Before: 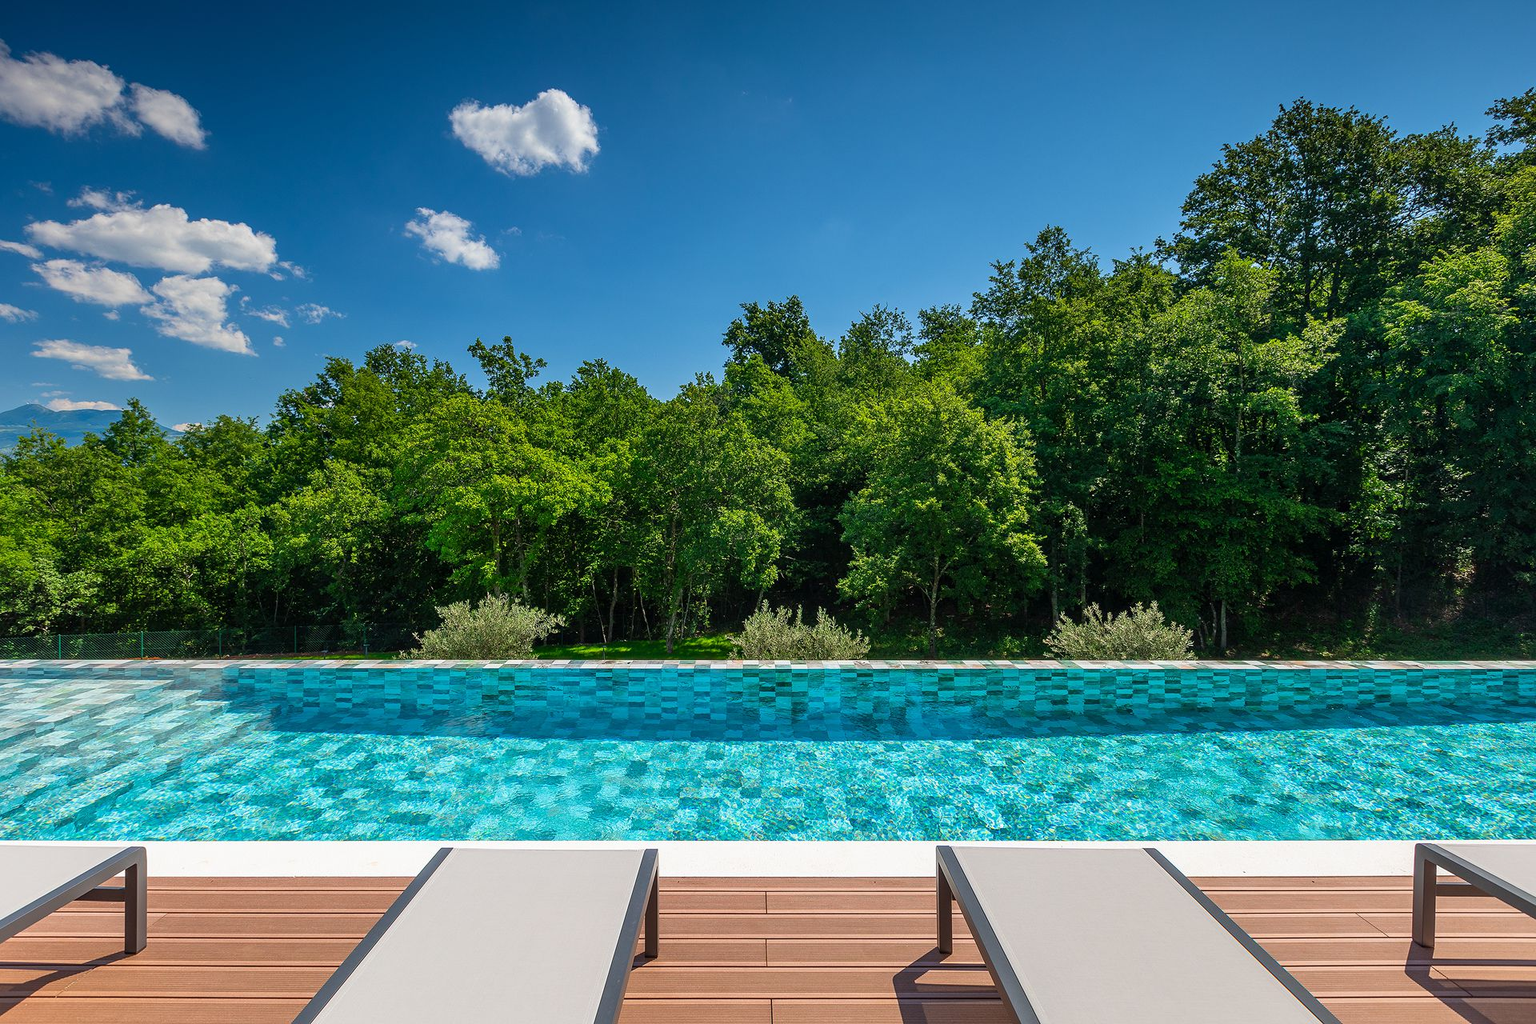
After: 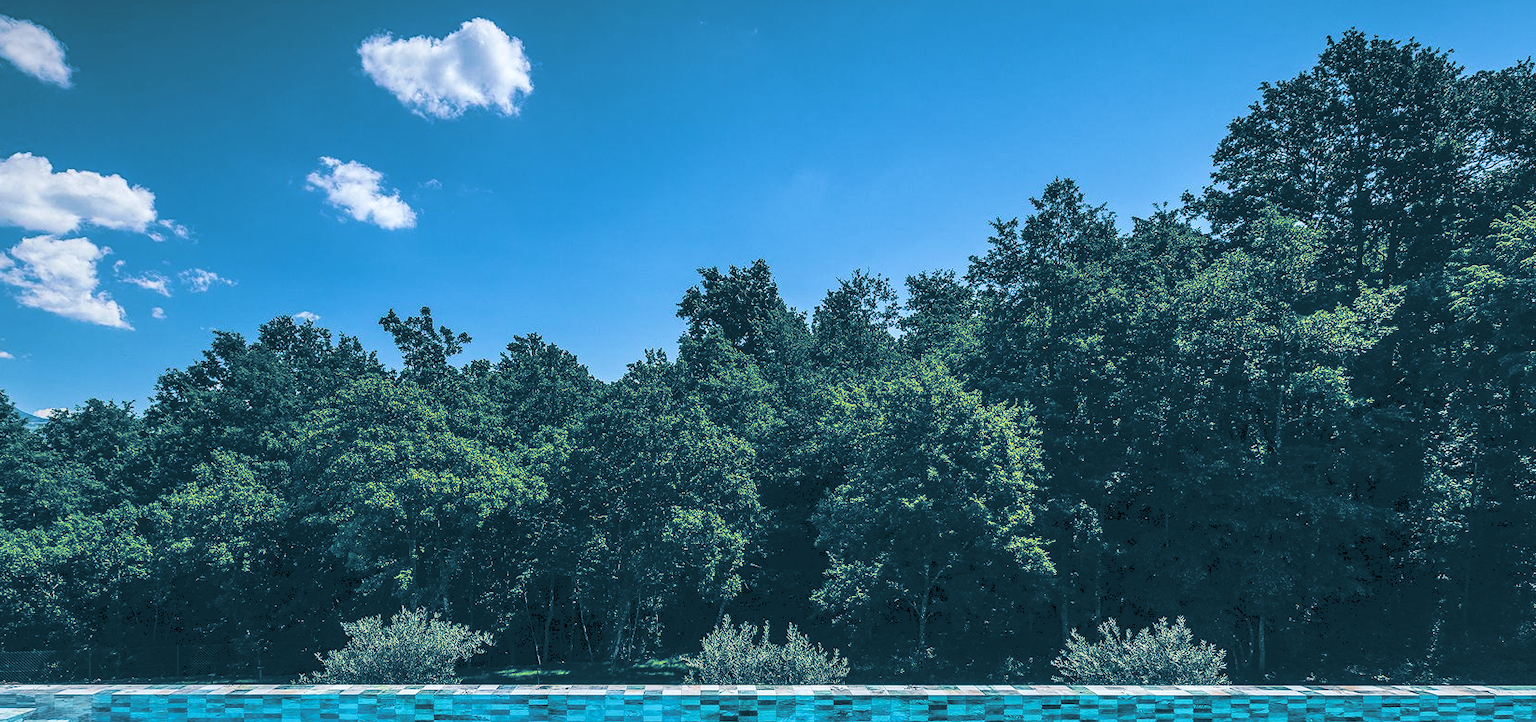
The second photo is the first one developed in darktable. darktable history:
crop and rotate: left 9.345%, top 7.22%, right 4.982%, bottom 32.331%
split-toning: shadows › hue 212.4°, balance -70
color balance rgb: global vibrance -1%, saturation formula JzAzBz (2021)
local contrast: on, module defaults
tone curve: curves: ch0 [(0, 0) (0.003, 0.169) (0.011, 0.173) (0.025, 0.177) (0.044, 0.184) (0.069, 0.191) (0.1, 0.199) (0.136, 0.206) (0.177, 0.221) (0.224, 0.248) (0.277, 0.284) (0.335, 0.344) (0.399, 0.413) (0.468, 0.497) (0.543, 0.594) (0.623, 0.691) (0.709, 0.779) (0.801, 0.868) (0.898, 0.931) (1, 1)], preserve colors none
exposure: black level correction 0.001, exposure 0.014 EV, compensate highlight preservation false
white balance: red 0.924, blue 1.095
